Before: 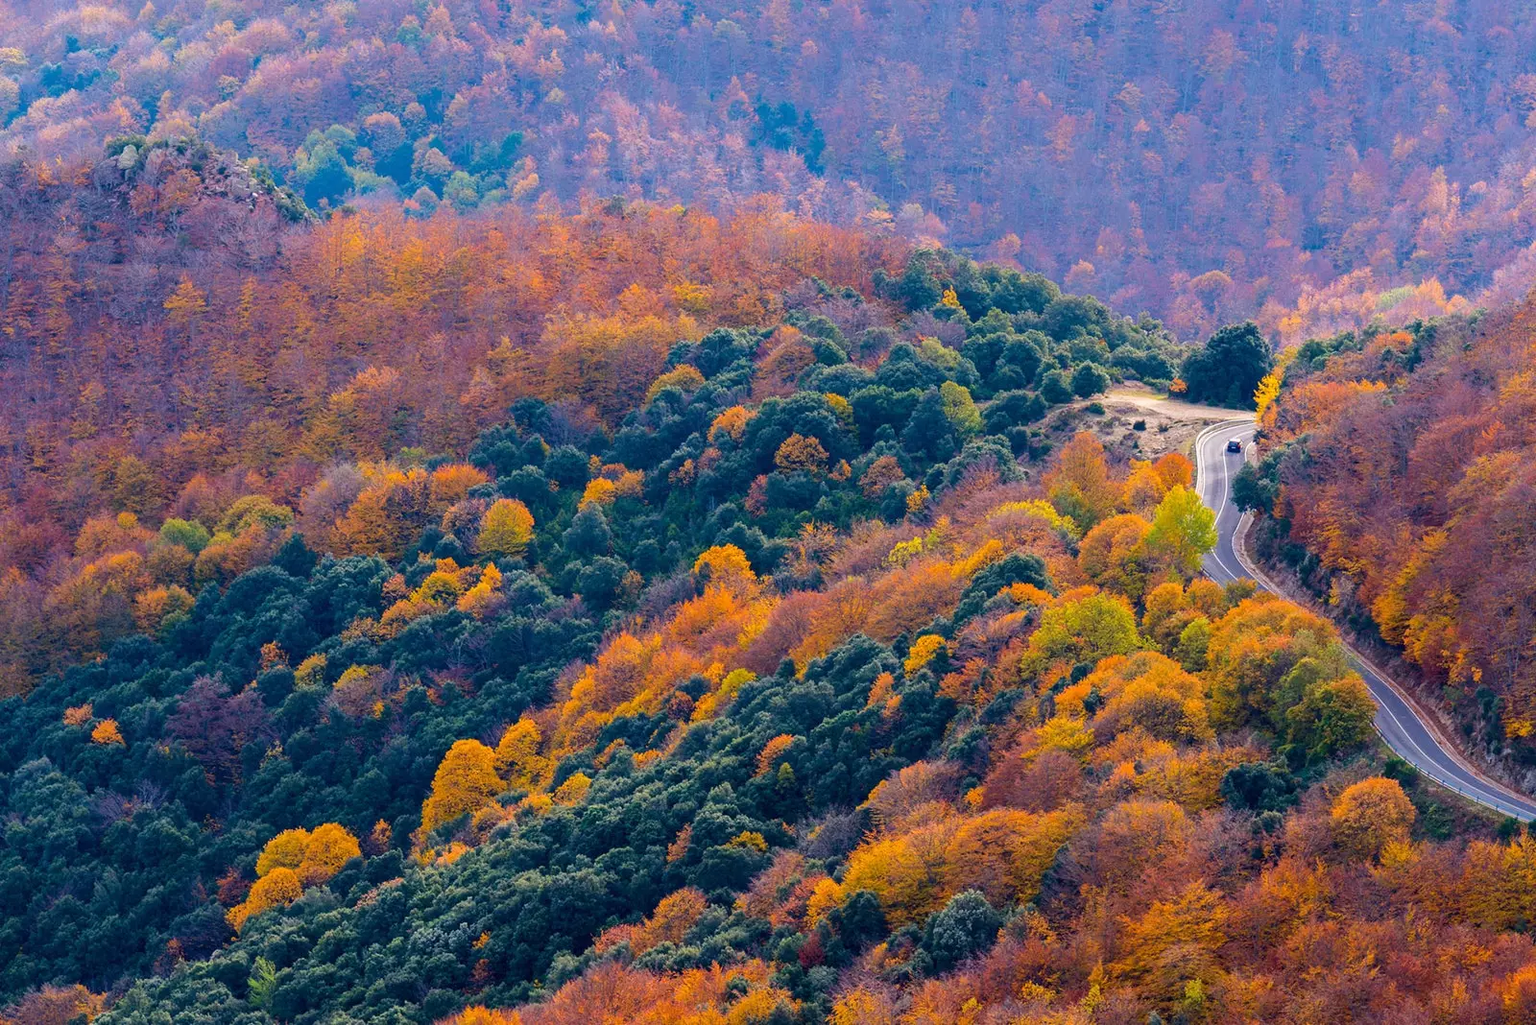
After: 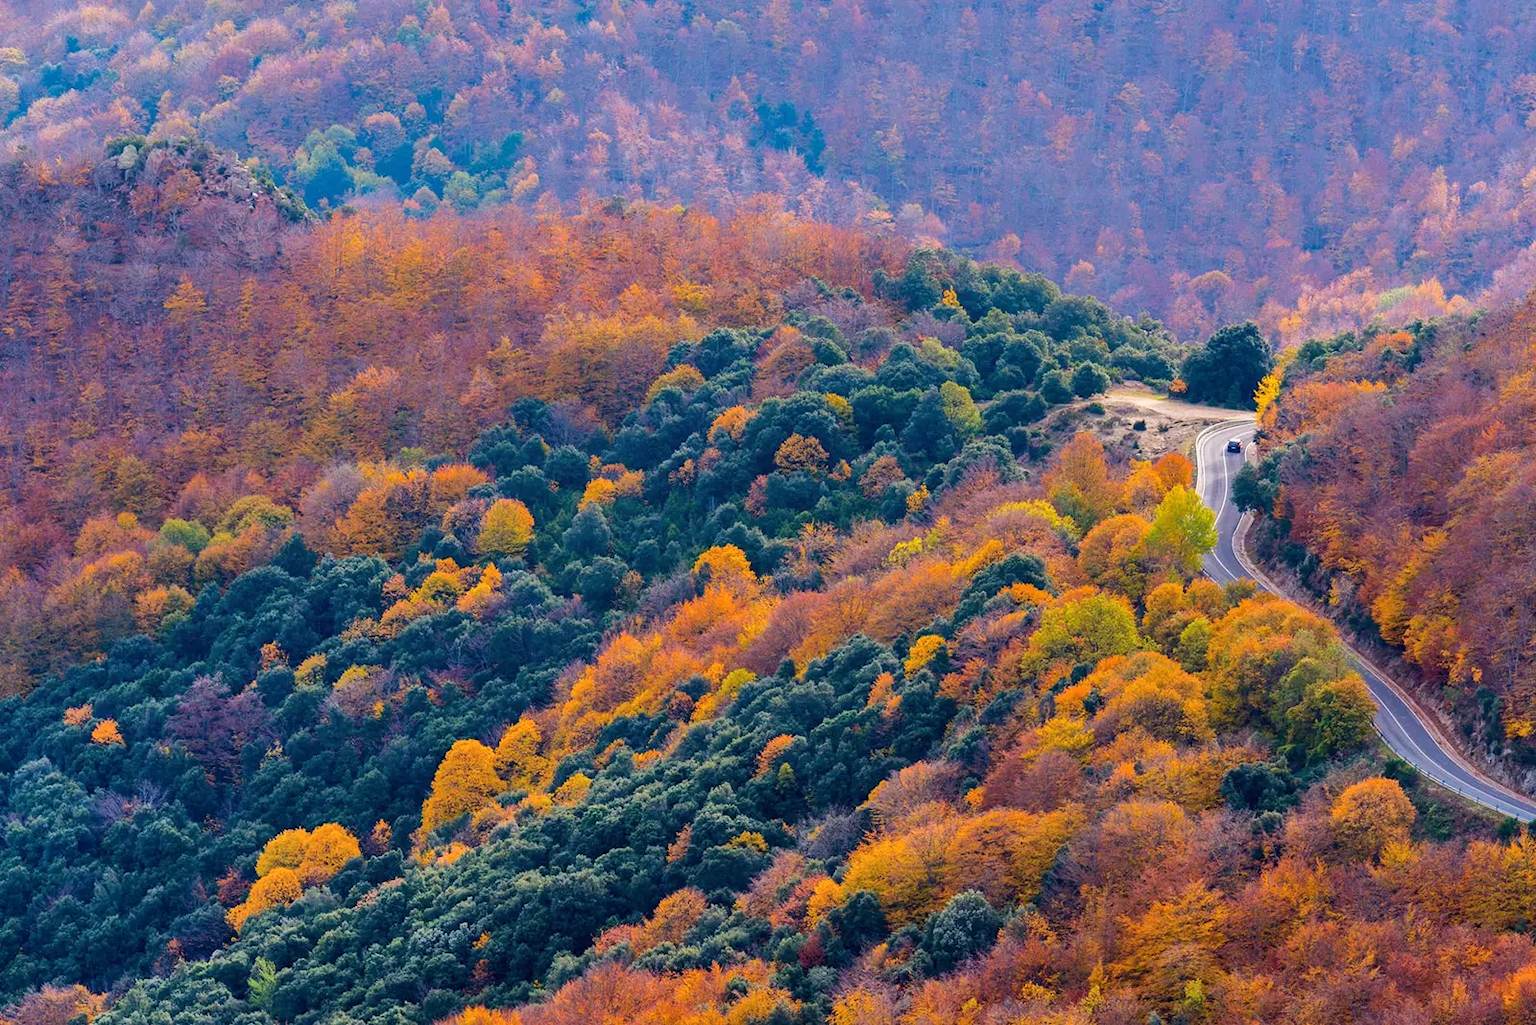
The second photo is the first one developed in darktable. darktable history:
shadows and highlights: highlights color adjustment 77.83%, soften with gaussian
